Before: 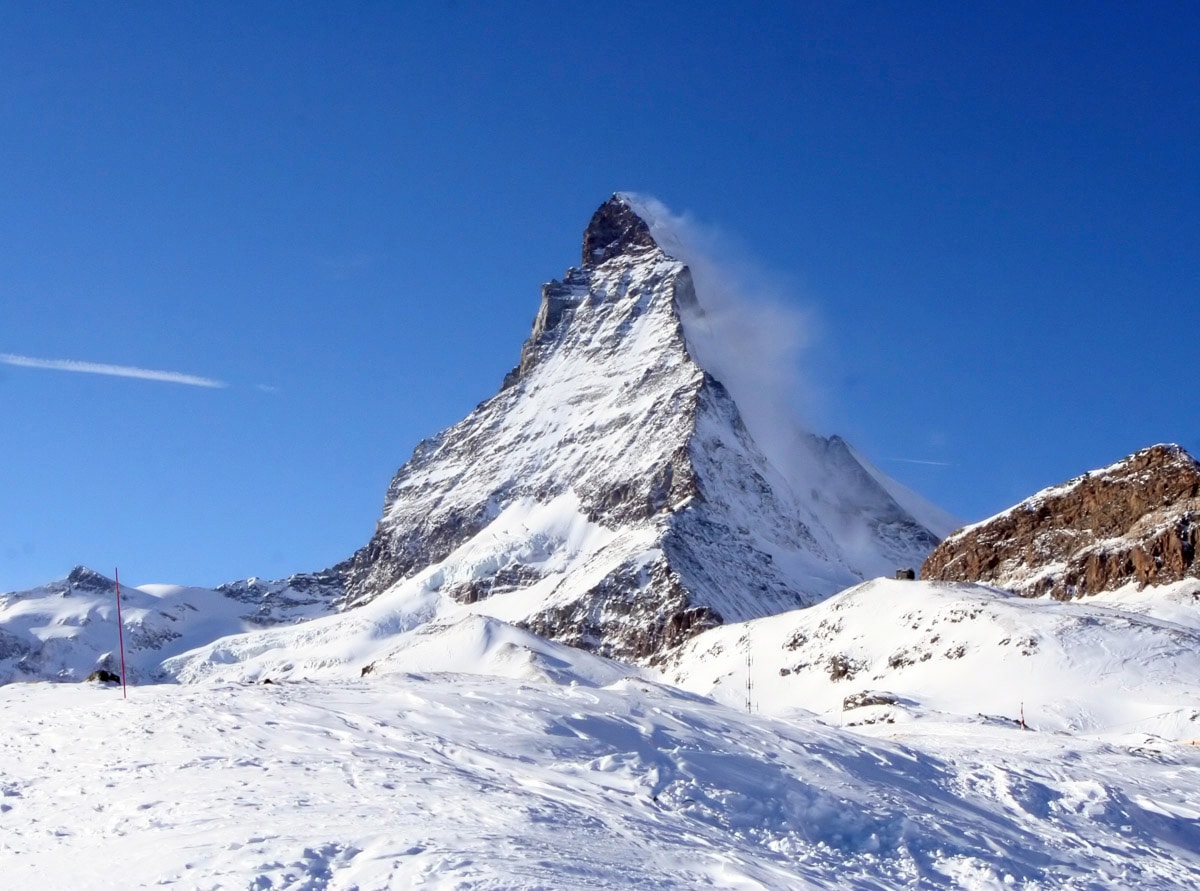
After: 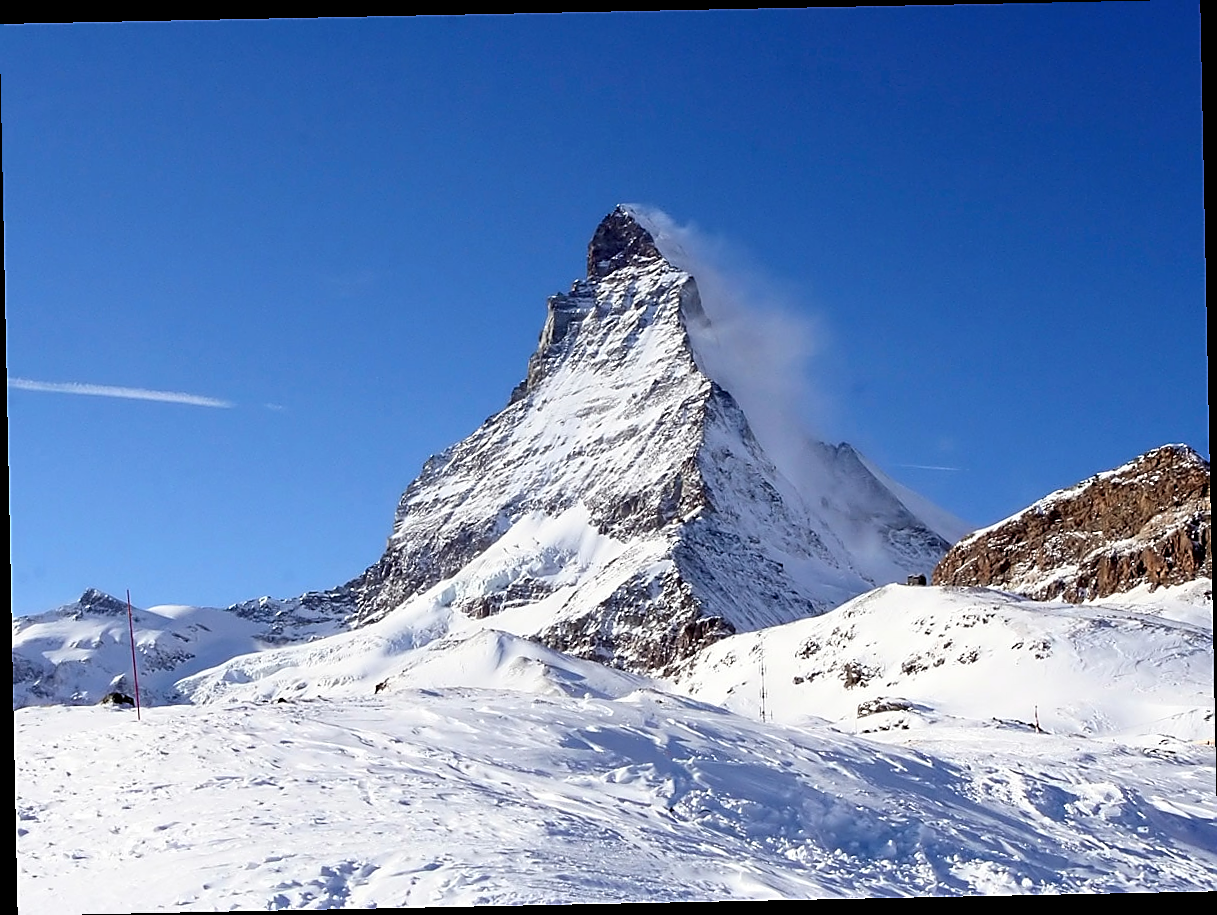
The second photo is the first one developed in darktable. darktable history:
rotate and perspective: rotation -1.17°, automatic cropping off
sharpen: radius 1.4, amount 1.25, threshold 0.7
